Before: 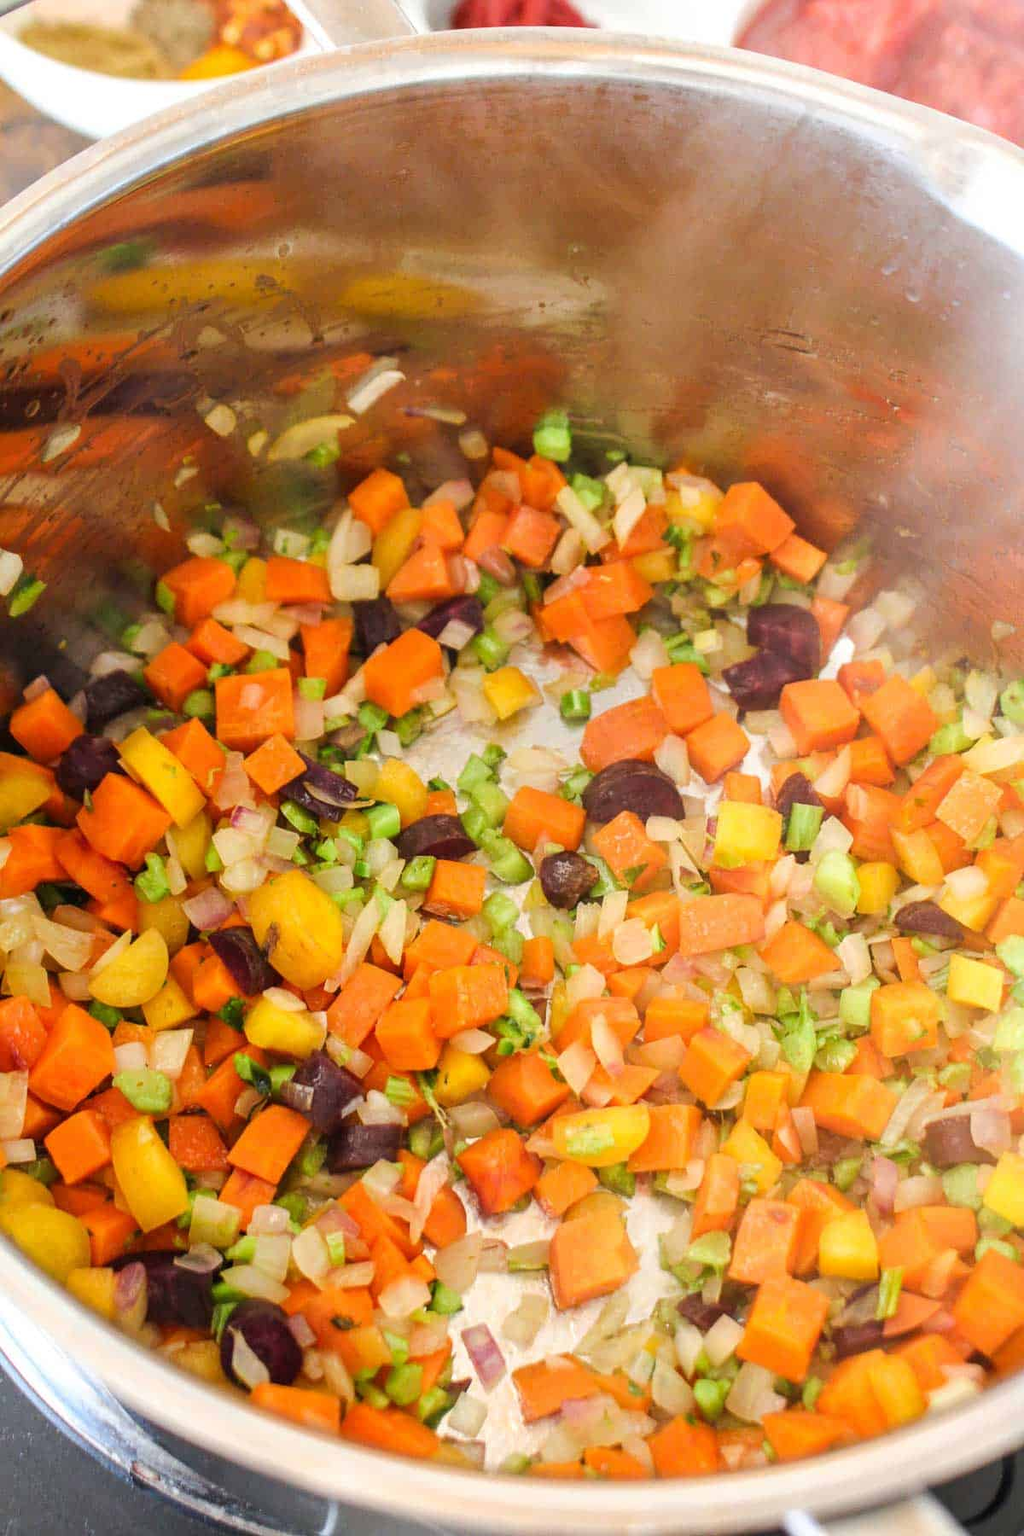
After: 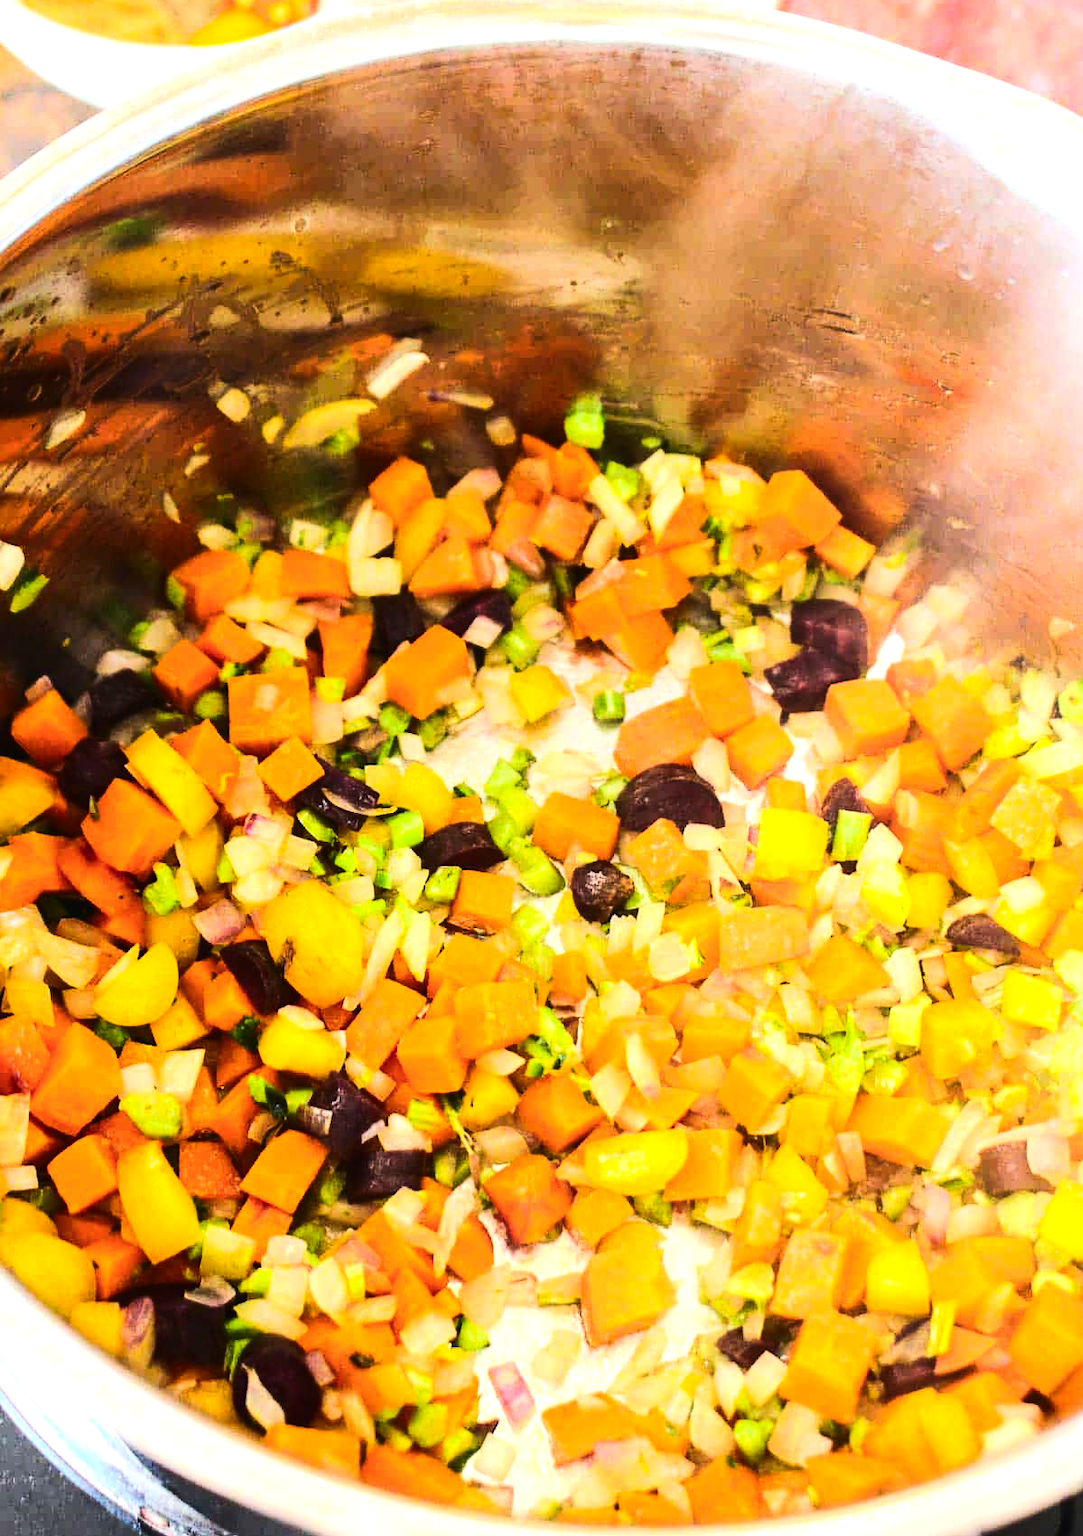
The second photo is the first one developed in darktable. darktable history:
vibrance: vibrance 10%
color balance rgb: global offset › luminance 0.71%, perceptual saturation grading › global saturation -11.5%, perceptual brilliance grading › highlights 17.77%, perceptual brilliance grading › mid-tones 31.71%, perceptual brilliance grading › shadows -31.01%, global vibrance 50%
contrast brightness saturation: contrast 0.28
crop and rotate: top 2.479%, bottom 3.018%
